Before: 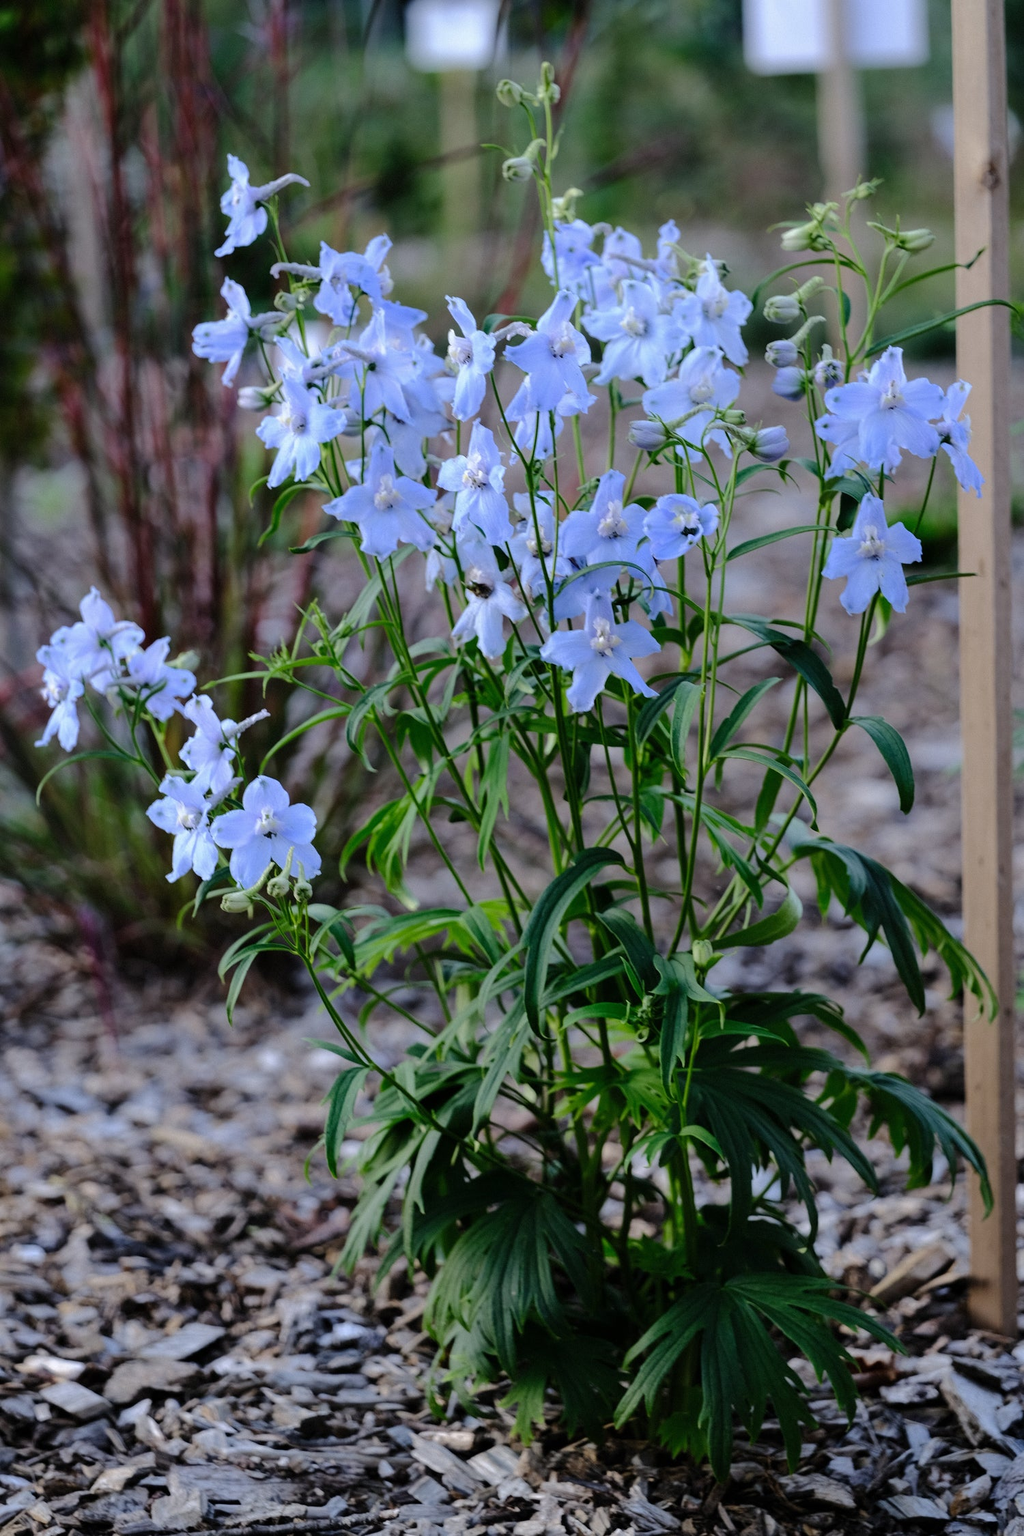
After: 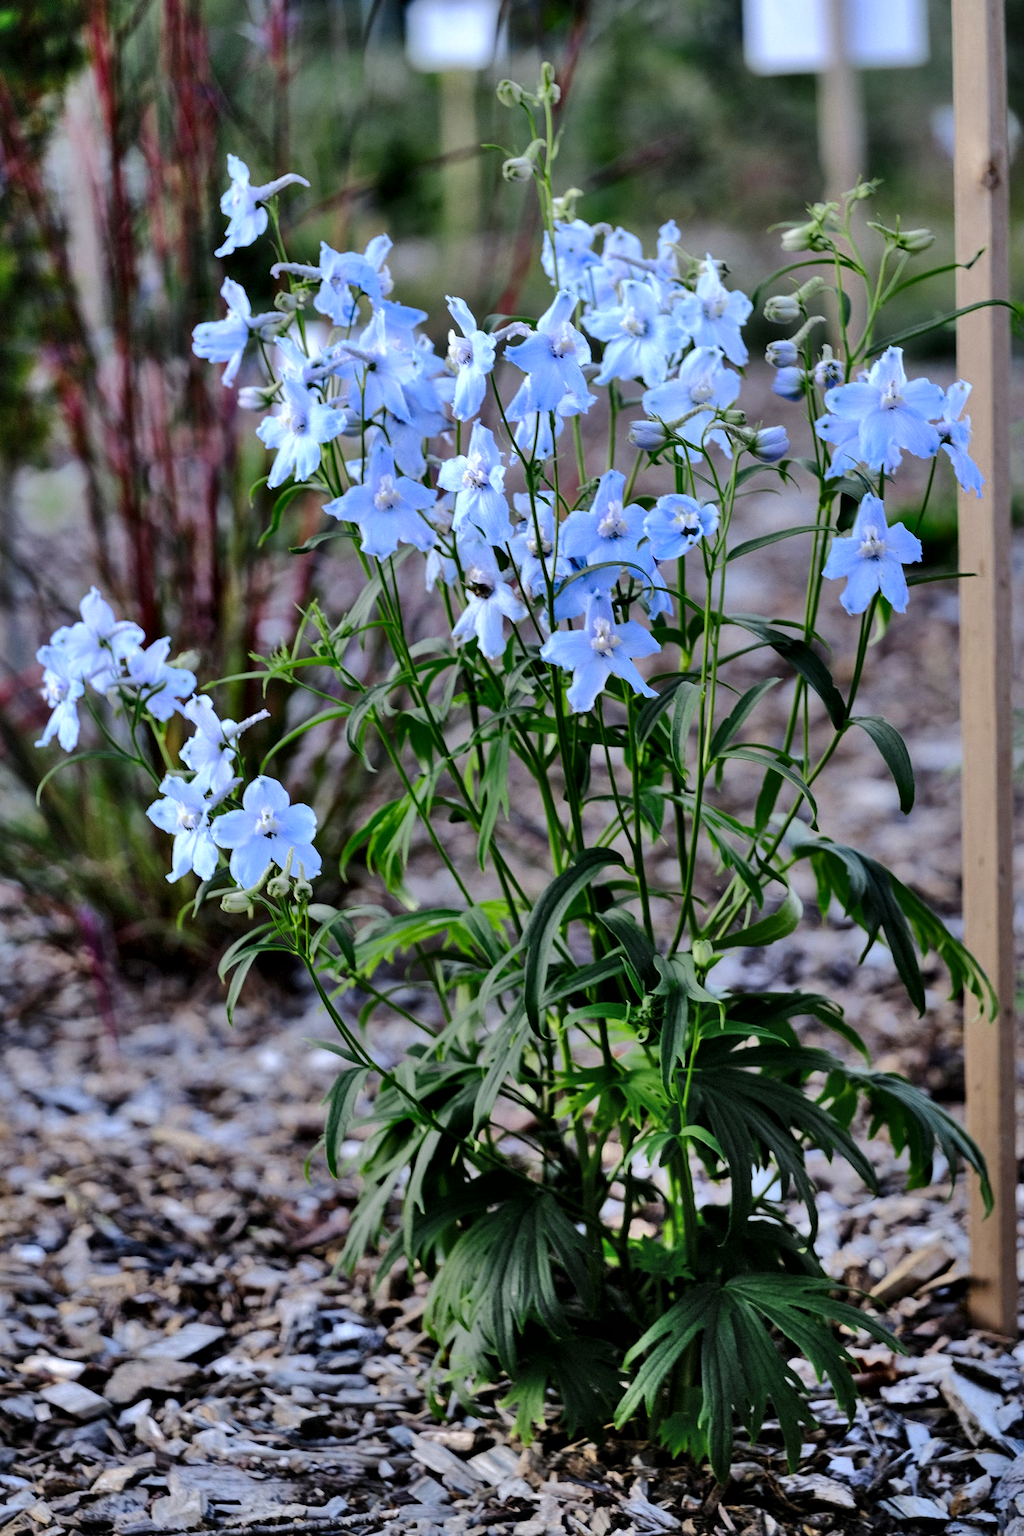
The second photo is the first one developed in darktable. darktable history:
shadows and highlights: shadows 58.31, highlights -60.34, soften with gaussian
local contrast: mode bilateral grid, contrast 20, coarseness 99, detail 150%, midtone range 0.2
color zones: curves: ch0 [(0.004, 0.305) (0.261, 0.623) (0.389, 0.399) (0.708, 0.571) (0.947, 0.34)]; ch1 [(0.025, 0.645) (0.229, 0.584) (0.326, 0.551) (0.484, 0.262) (0.757, 0.643)]
